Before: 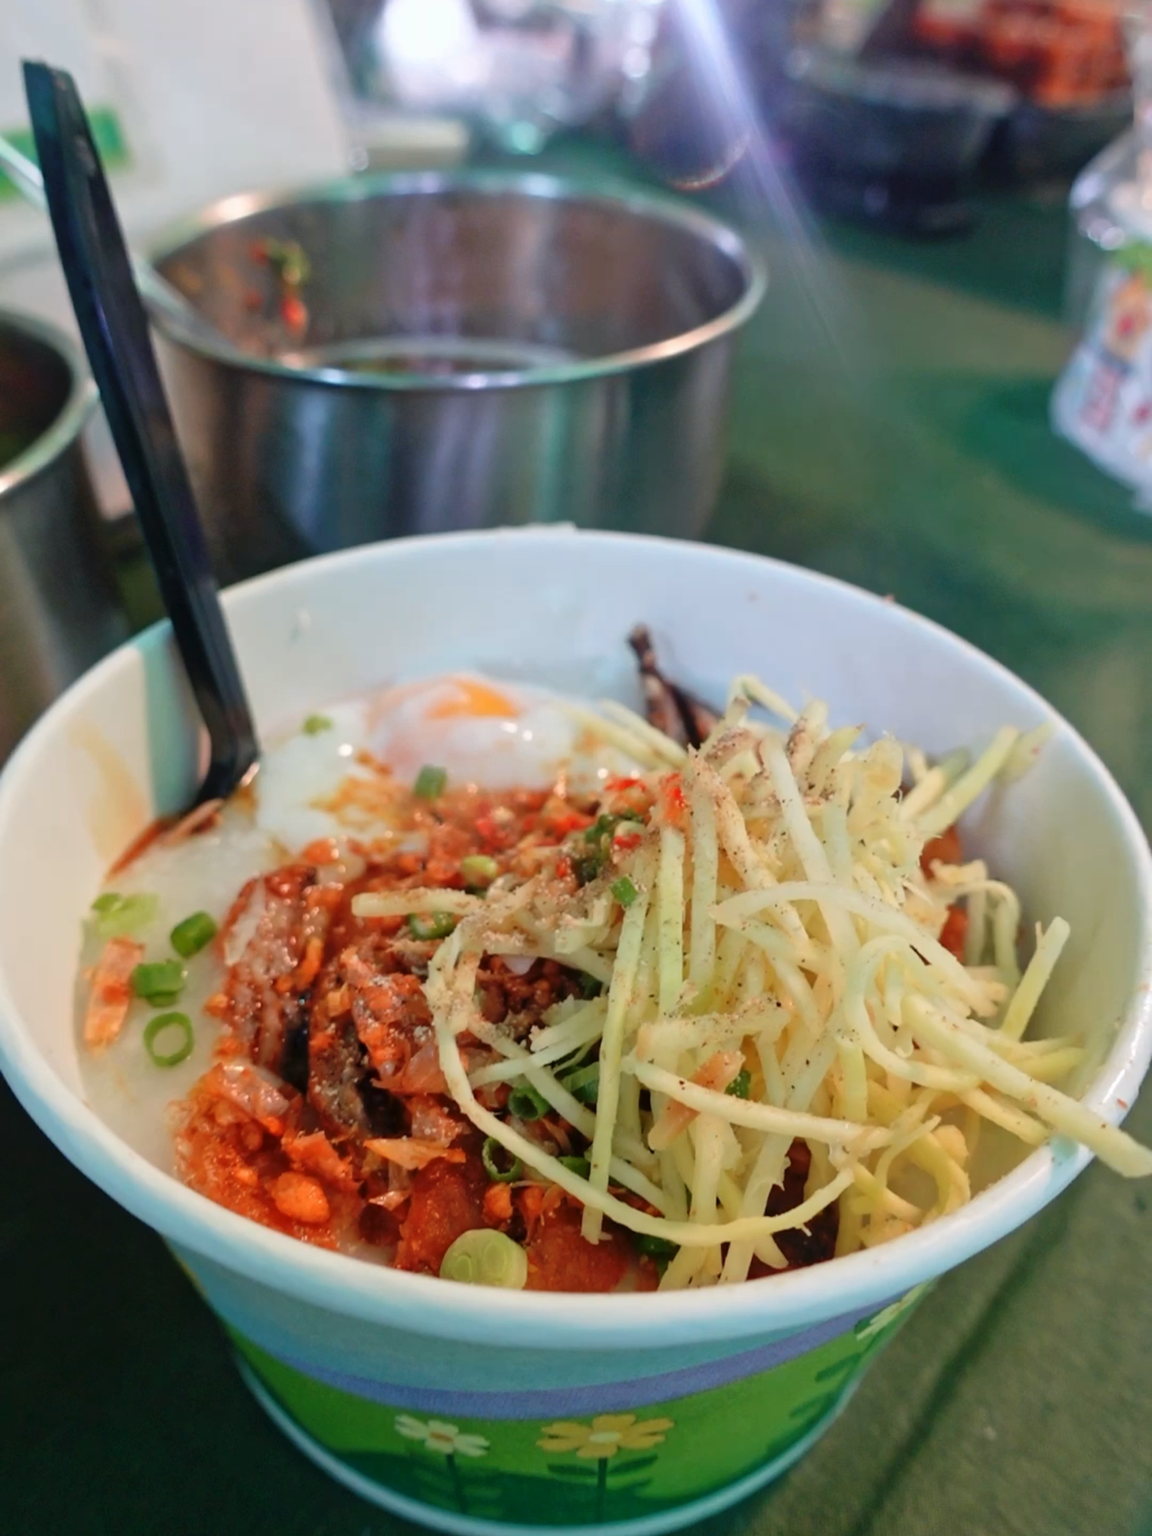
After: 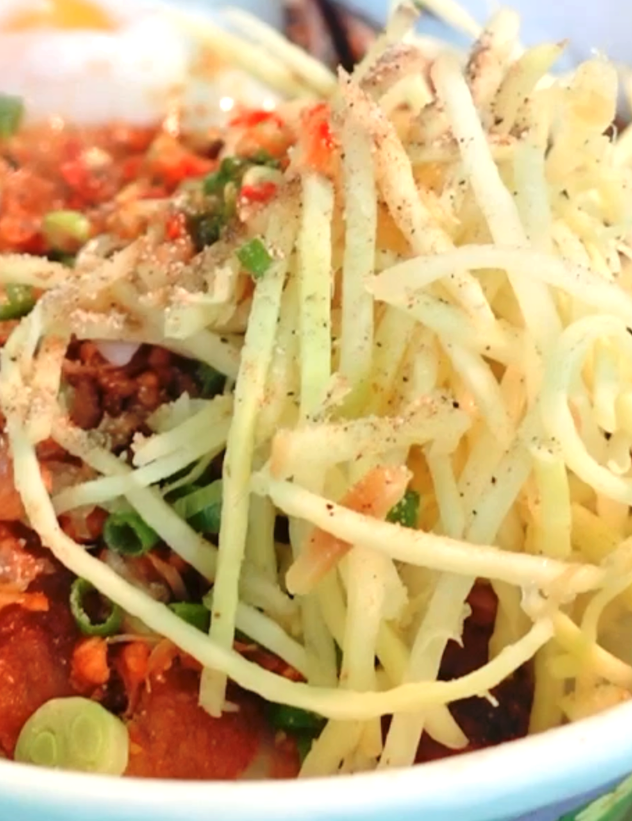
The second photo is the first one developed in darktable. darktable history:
crop: left 37.221%, top 45.169%, right 20.63%, bottom 13.777%
exposure: exposure 0.64 EV, compensate highlight preservation false
